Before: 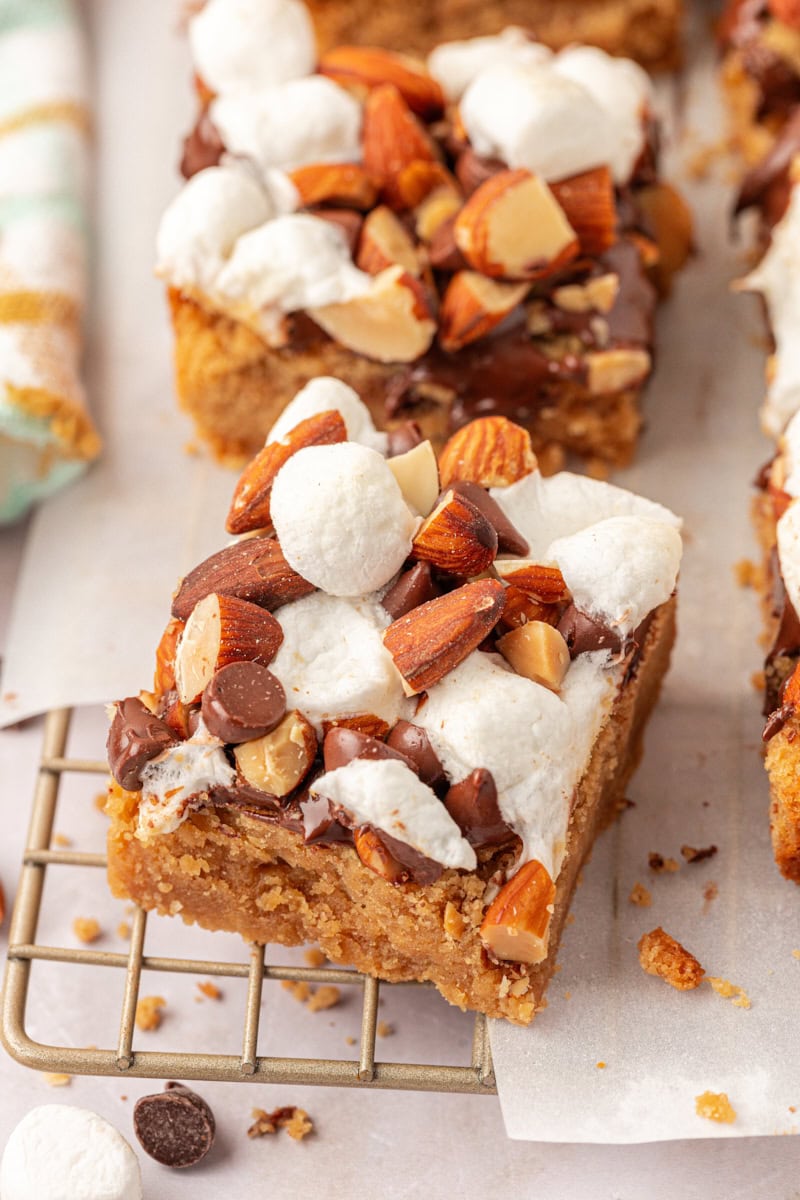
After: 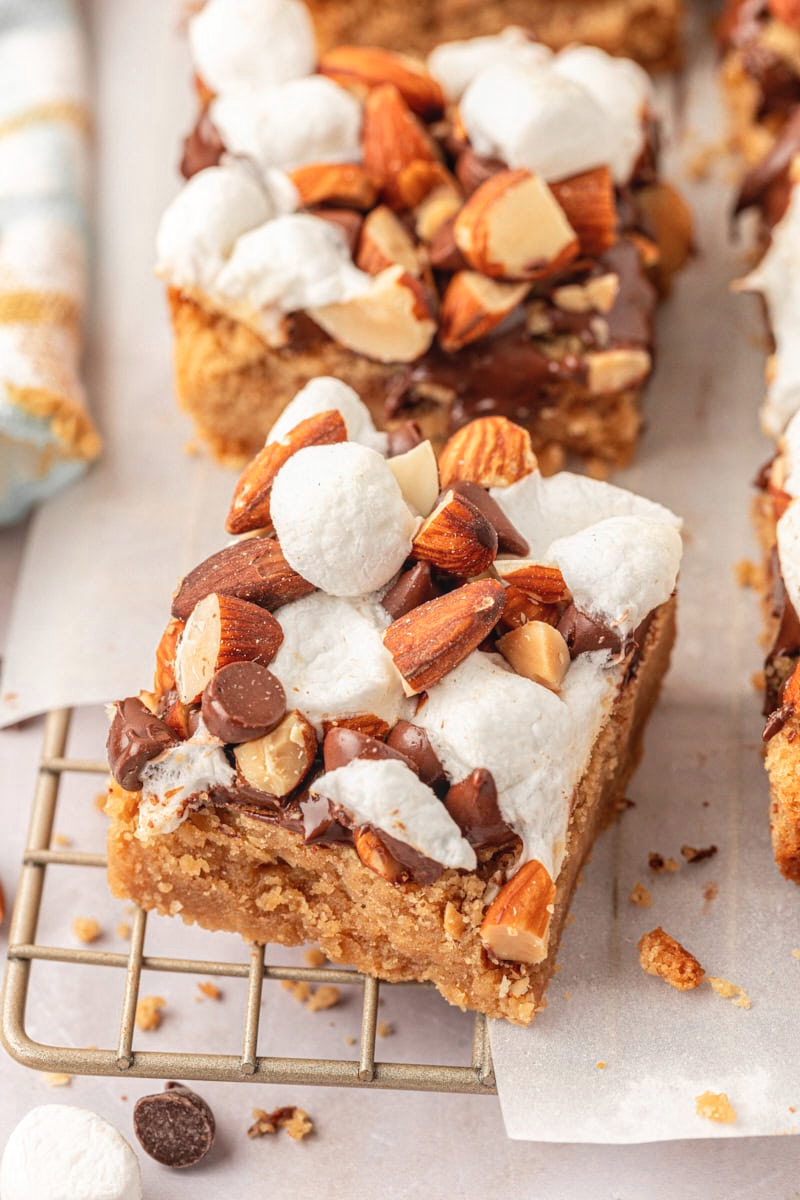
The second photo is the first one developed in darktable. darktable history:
color zones: curves: ch0 [(0, 0.447) (0.184, 0.543) (0.323, 0.476) (0.429, 0.445) (0.571, 0.443) (0.714, 0.451) (0.857, 0.452) (1, 0.447)]; ch1 [(0, 0.464) (0.176, 0.46) (0.287, 0.177) (0.429, 0.002) (0.571, 0) (0.714, 0) (0.857, 0) (1, 0.464)]
local contrast: detail 110%
